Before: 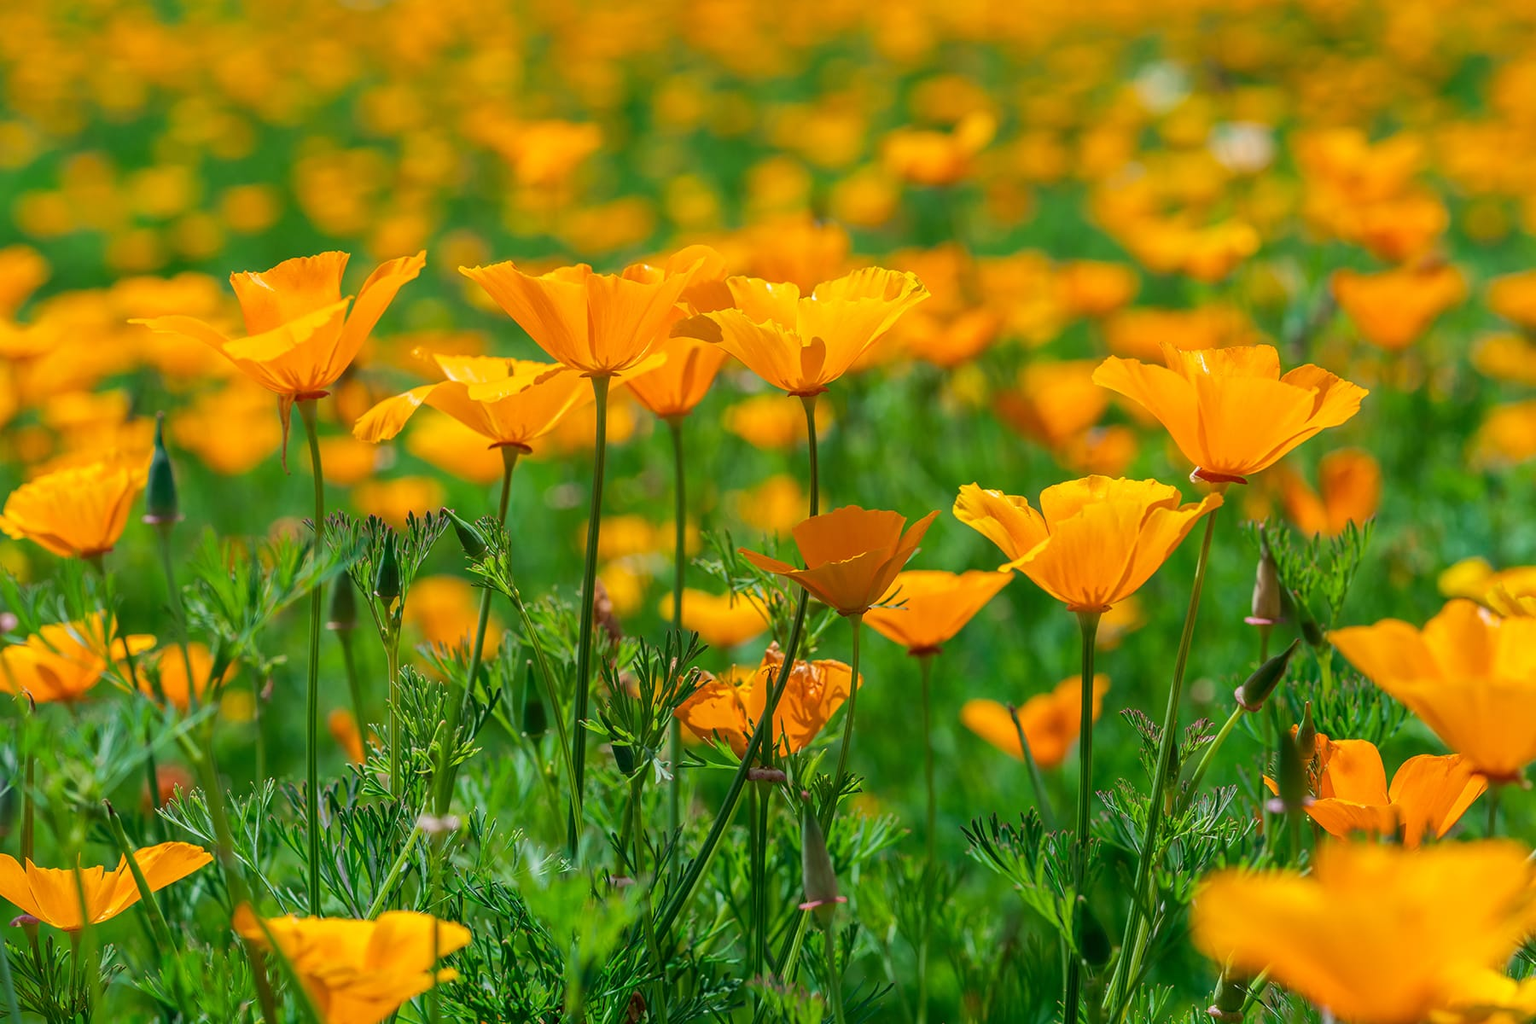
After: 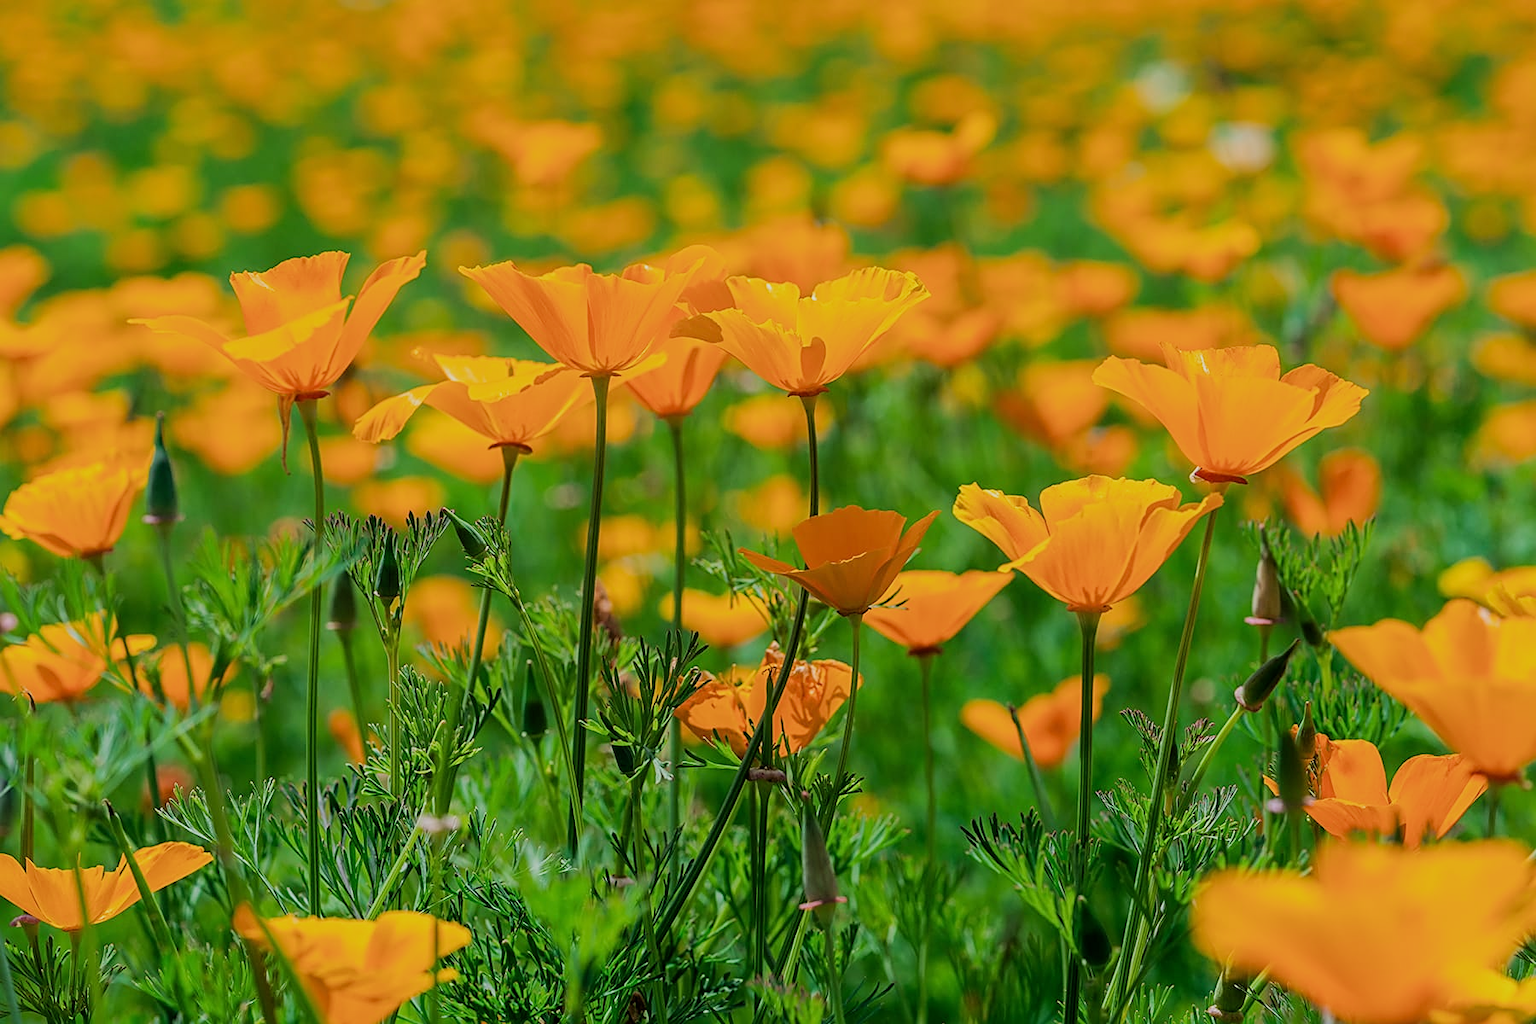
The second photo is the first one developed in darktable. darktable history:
exposure: compensate highlight preservation false
sharpen: on, module defaults
filmic rgb: black relative exposure -7.65 EV, white relative exposure 4.56 EV, hardness 3.61, contrast 1.05
